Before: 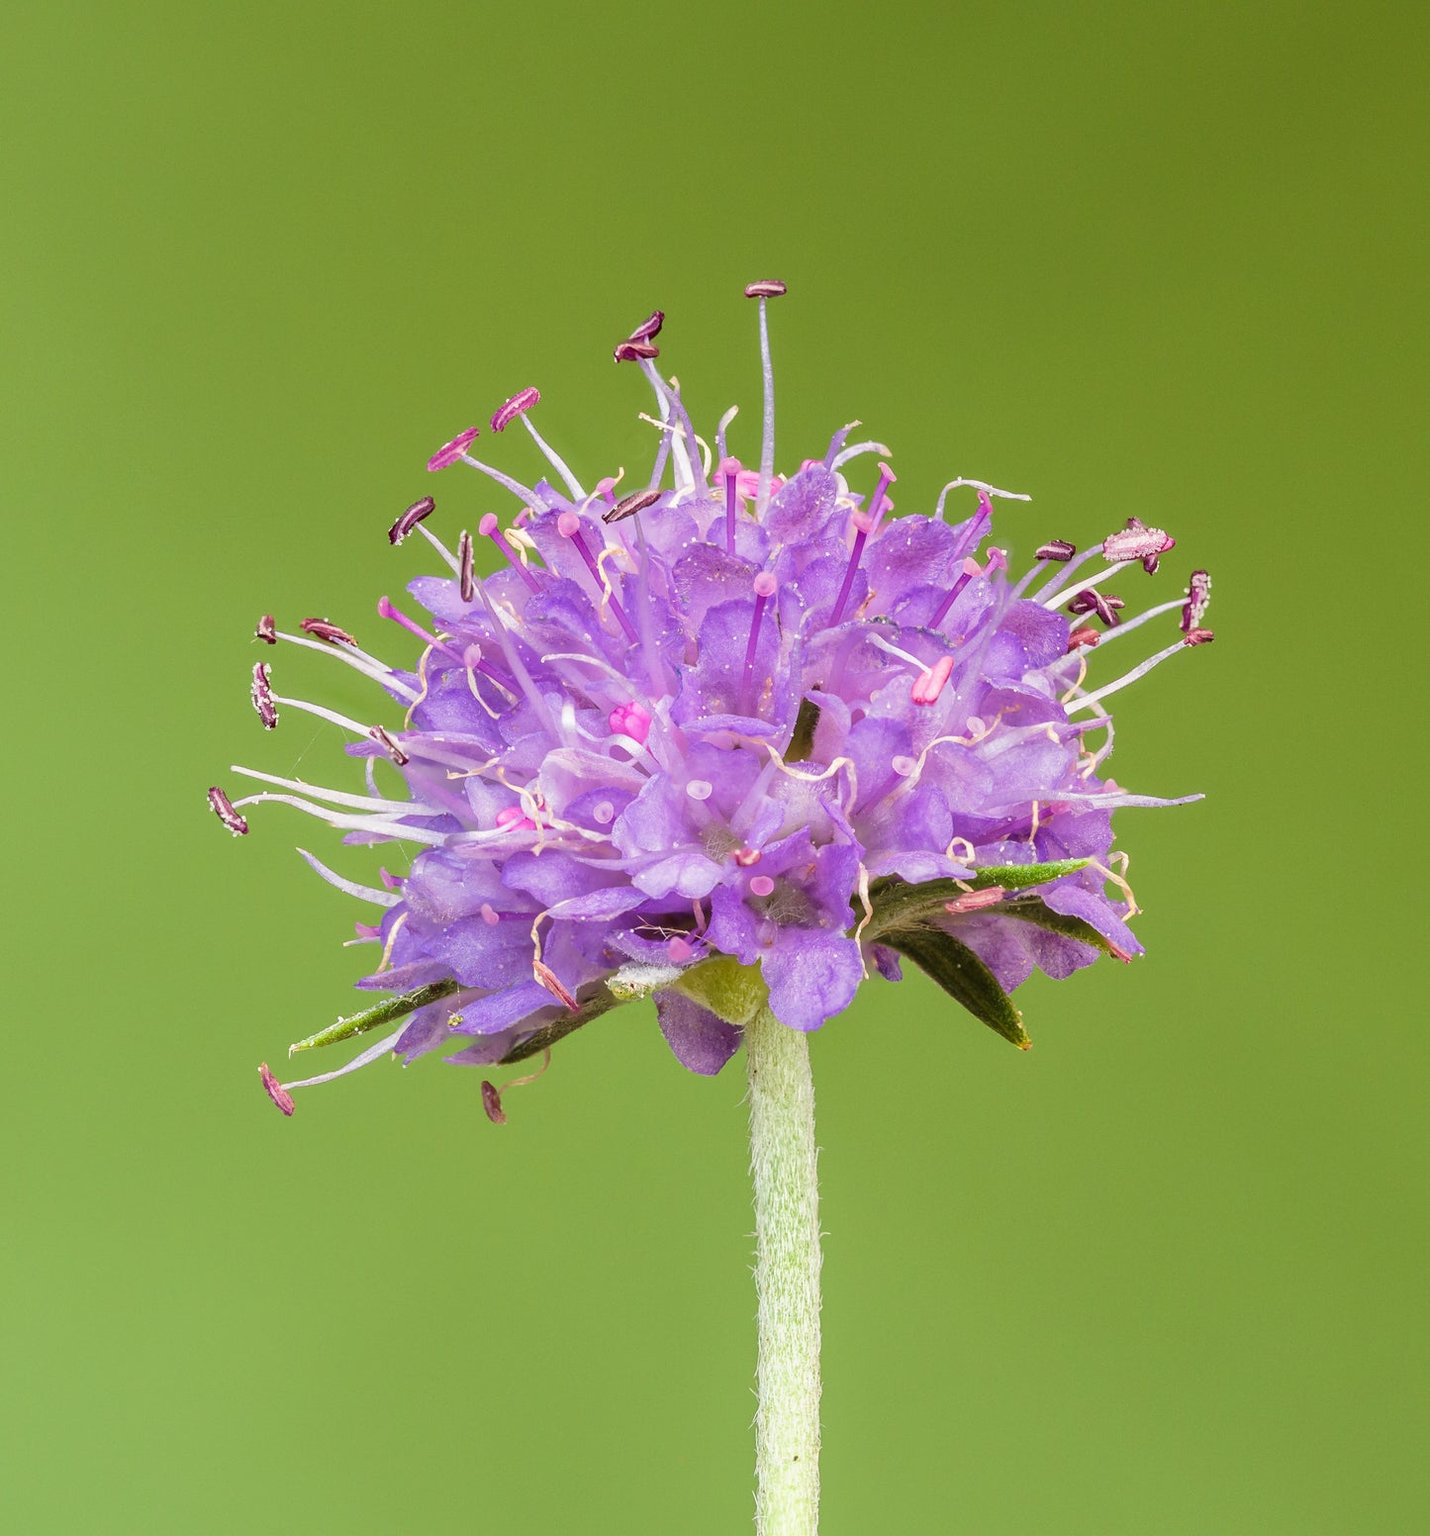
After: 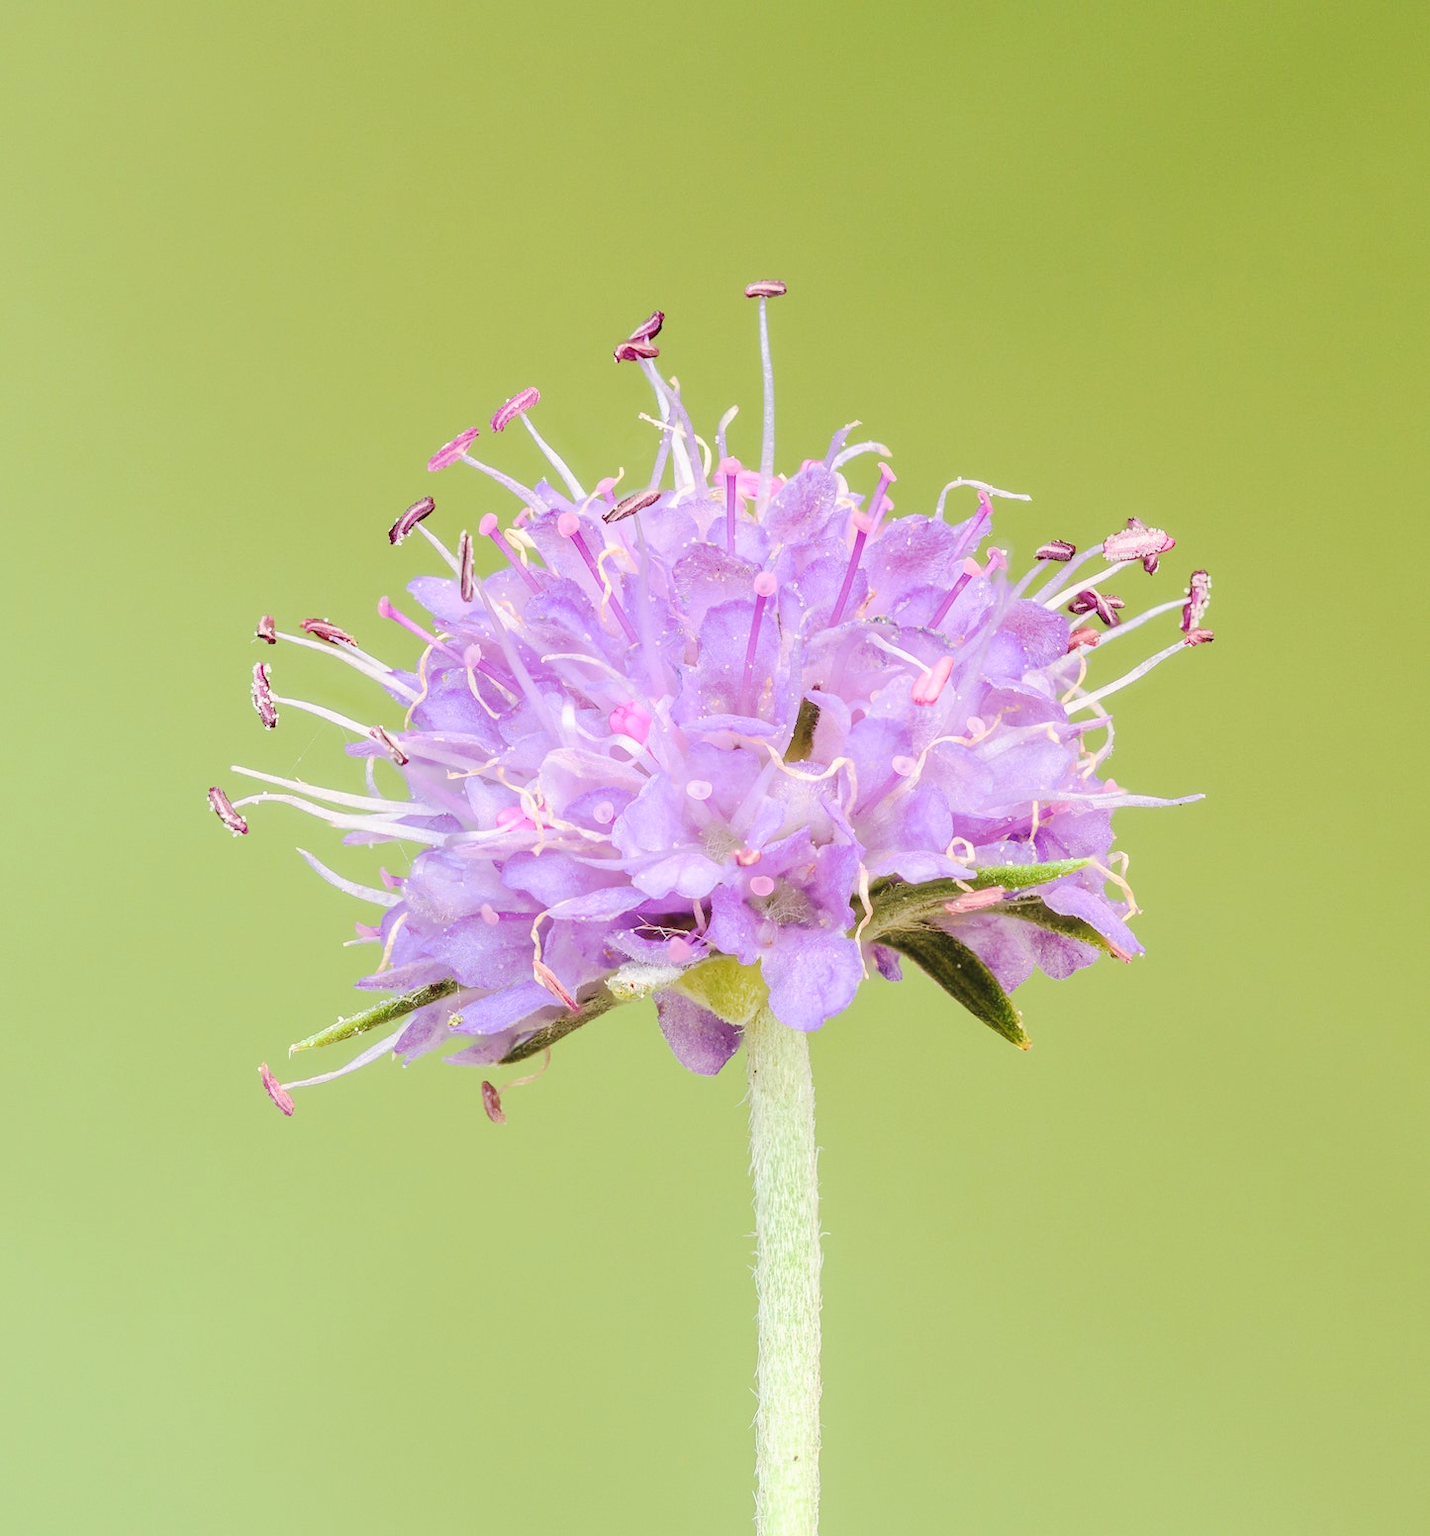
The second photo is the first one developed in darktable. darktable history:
tone curve: curves: ch0 [(0, 0) (0.003, 0.009) (0.011, 0.013) (0.025, 0.022) (0.044, 0.039) (0.069, 0.055) (0.1, 0.077) (0.136, 0.113) (0.177, 0.158) (0.224, 0.213) (0.277, 0.289) (0.335, 0.367) (0.399, 0.451) (0.468, 0.532) (0.543, 0.615) (0.623, 0.696) (0.709, 0.755) (0.801, 0.818) (0.898, 0.893) (1, 1)], preserve colors none
contrast brightness saturation: contrast 0.14, brightness 0.22
